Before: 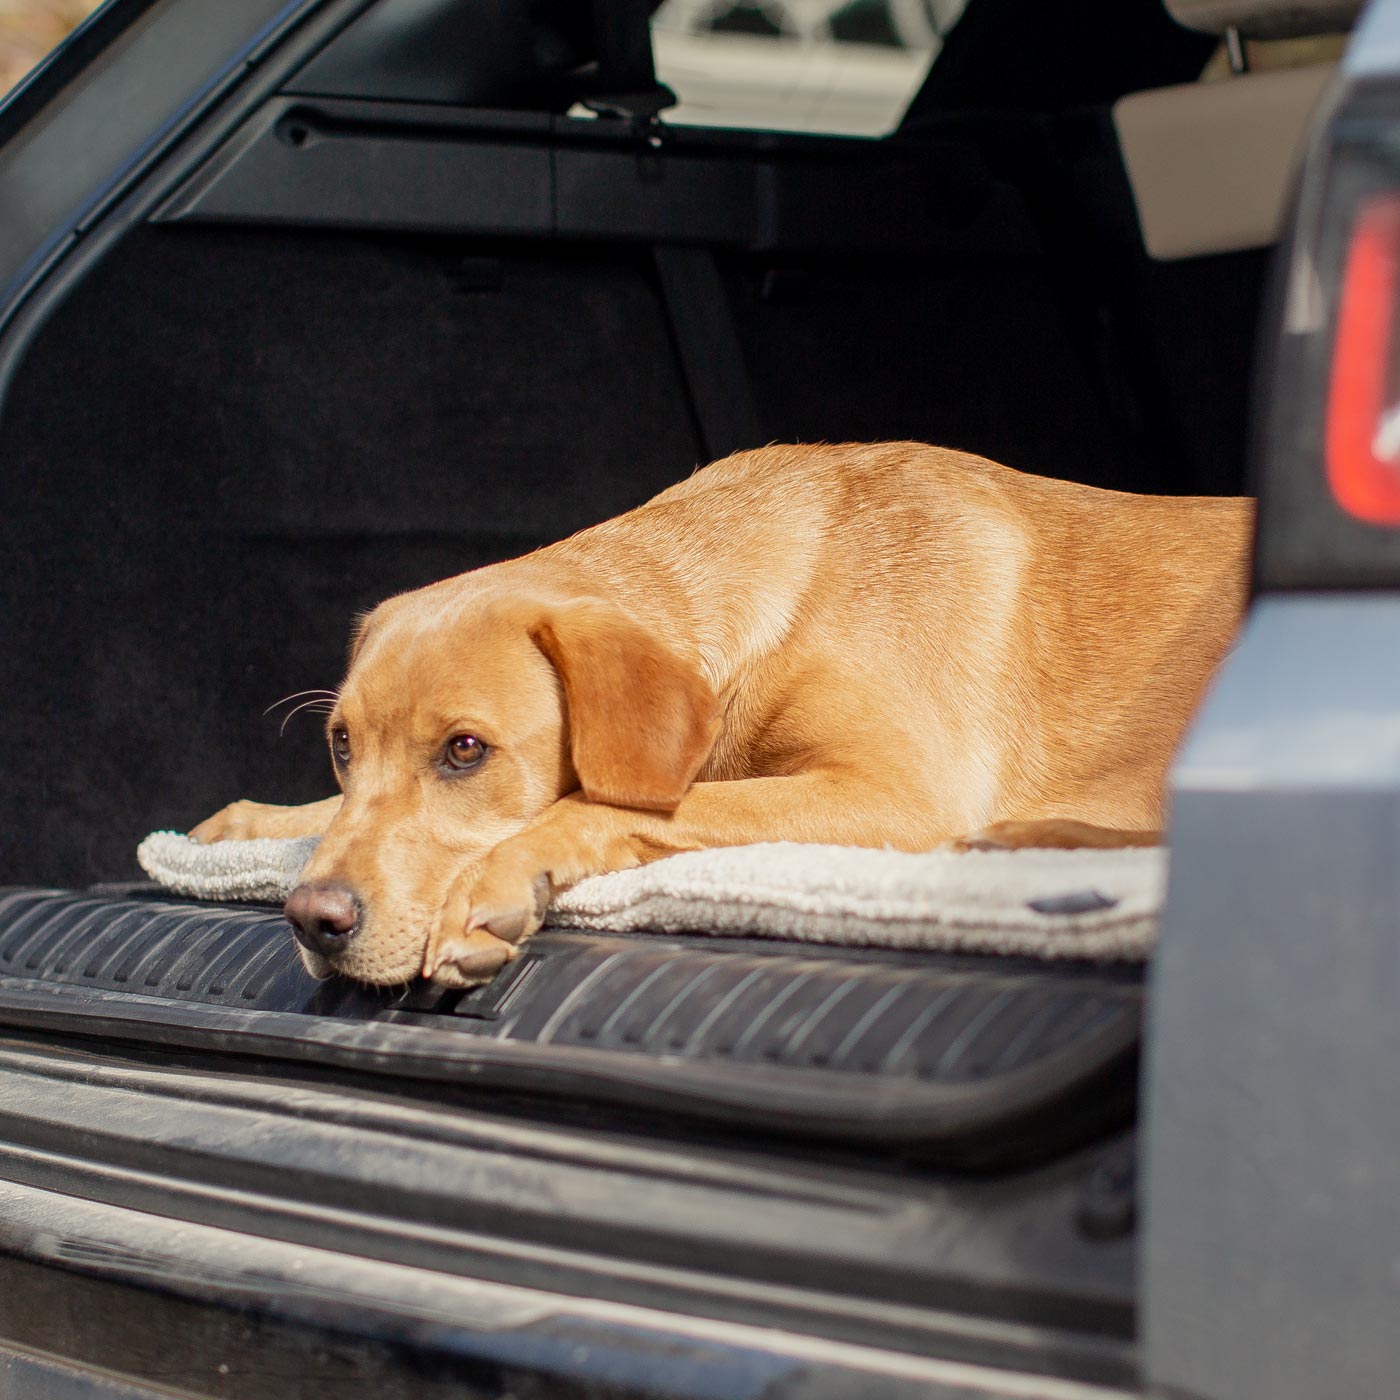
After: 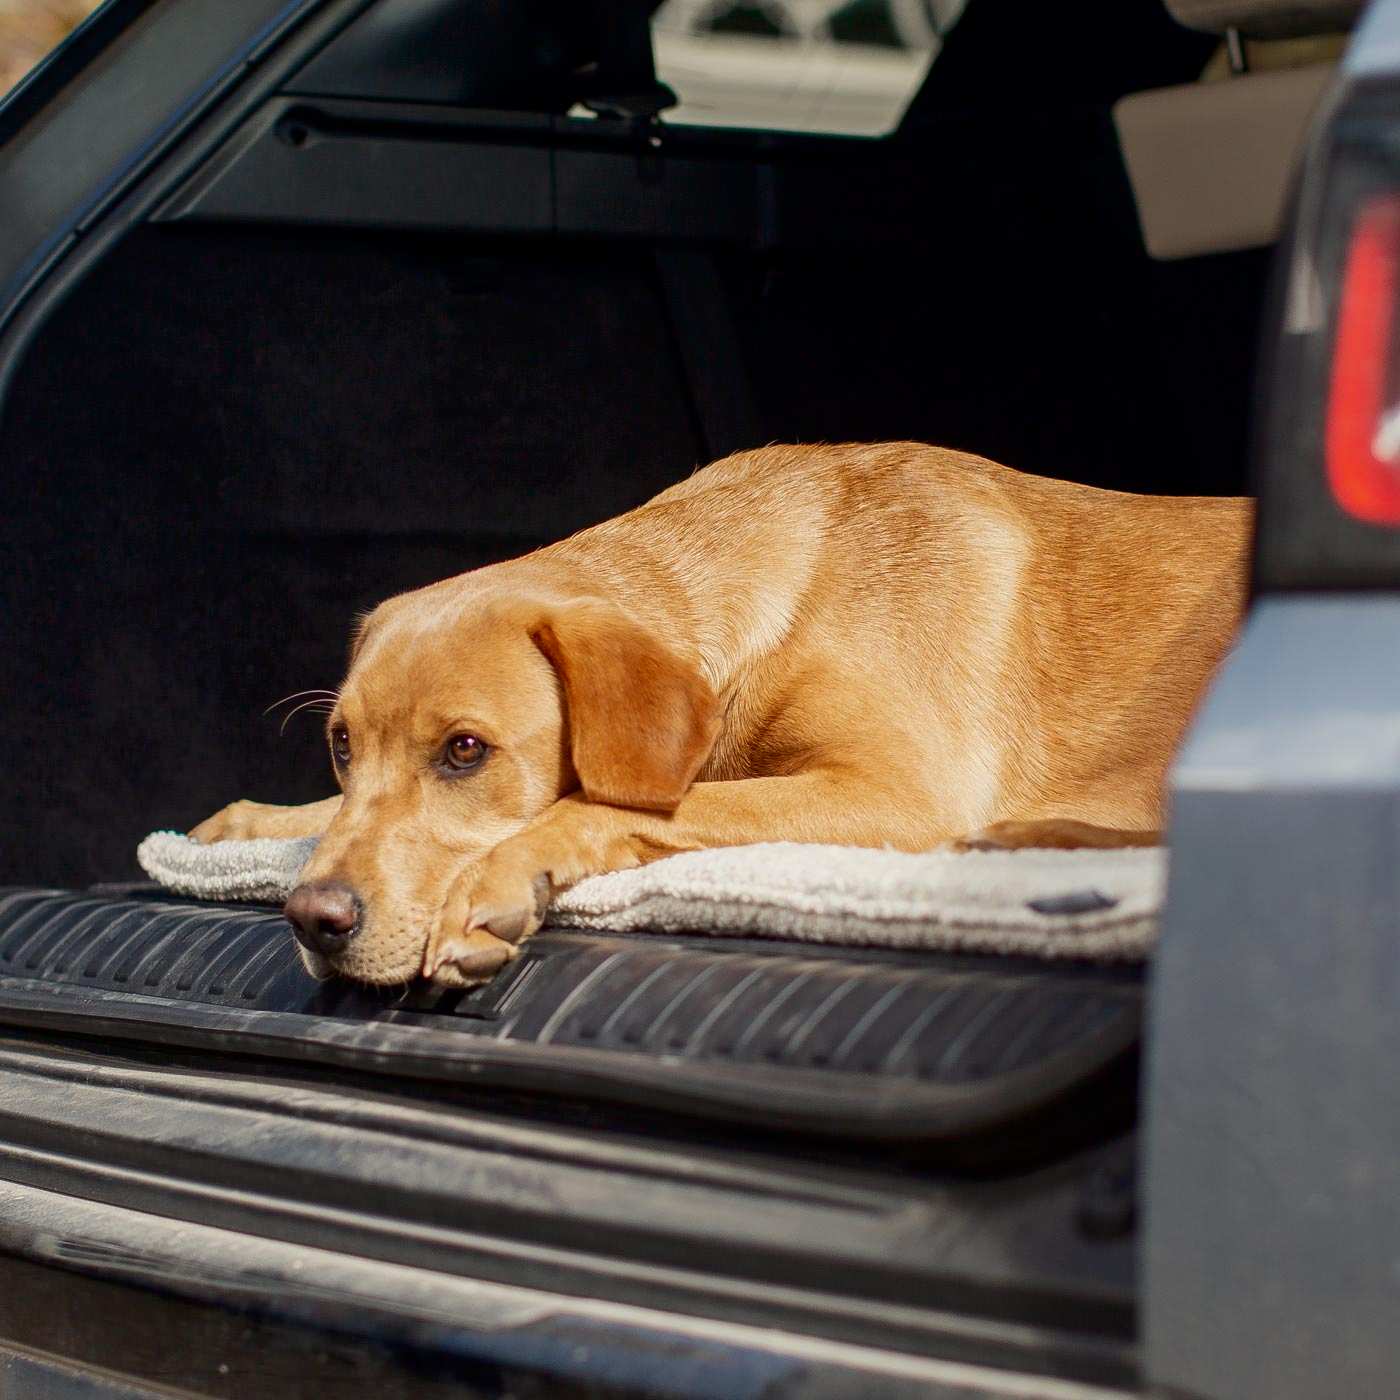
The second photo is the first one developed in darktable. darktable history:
contrast brightness saturation: contrast 0.07, brightness -0.13, saturation 0.06
exposure: compensate highlight preservation false
